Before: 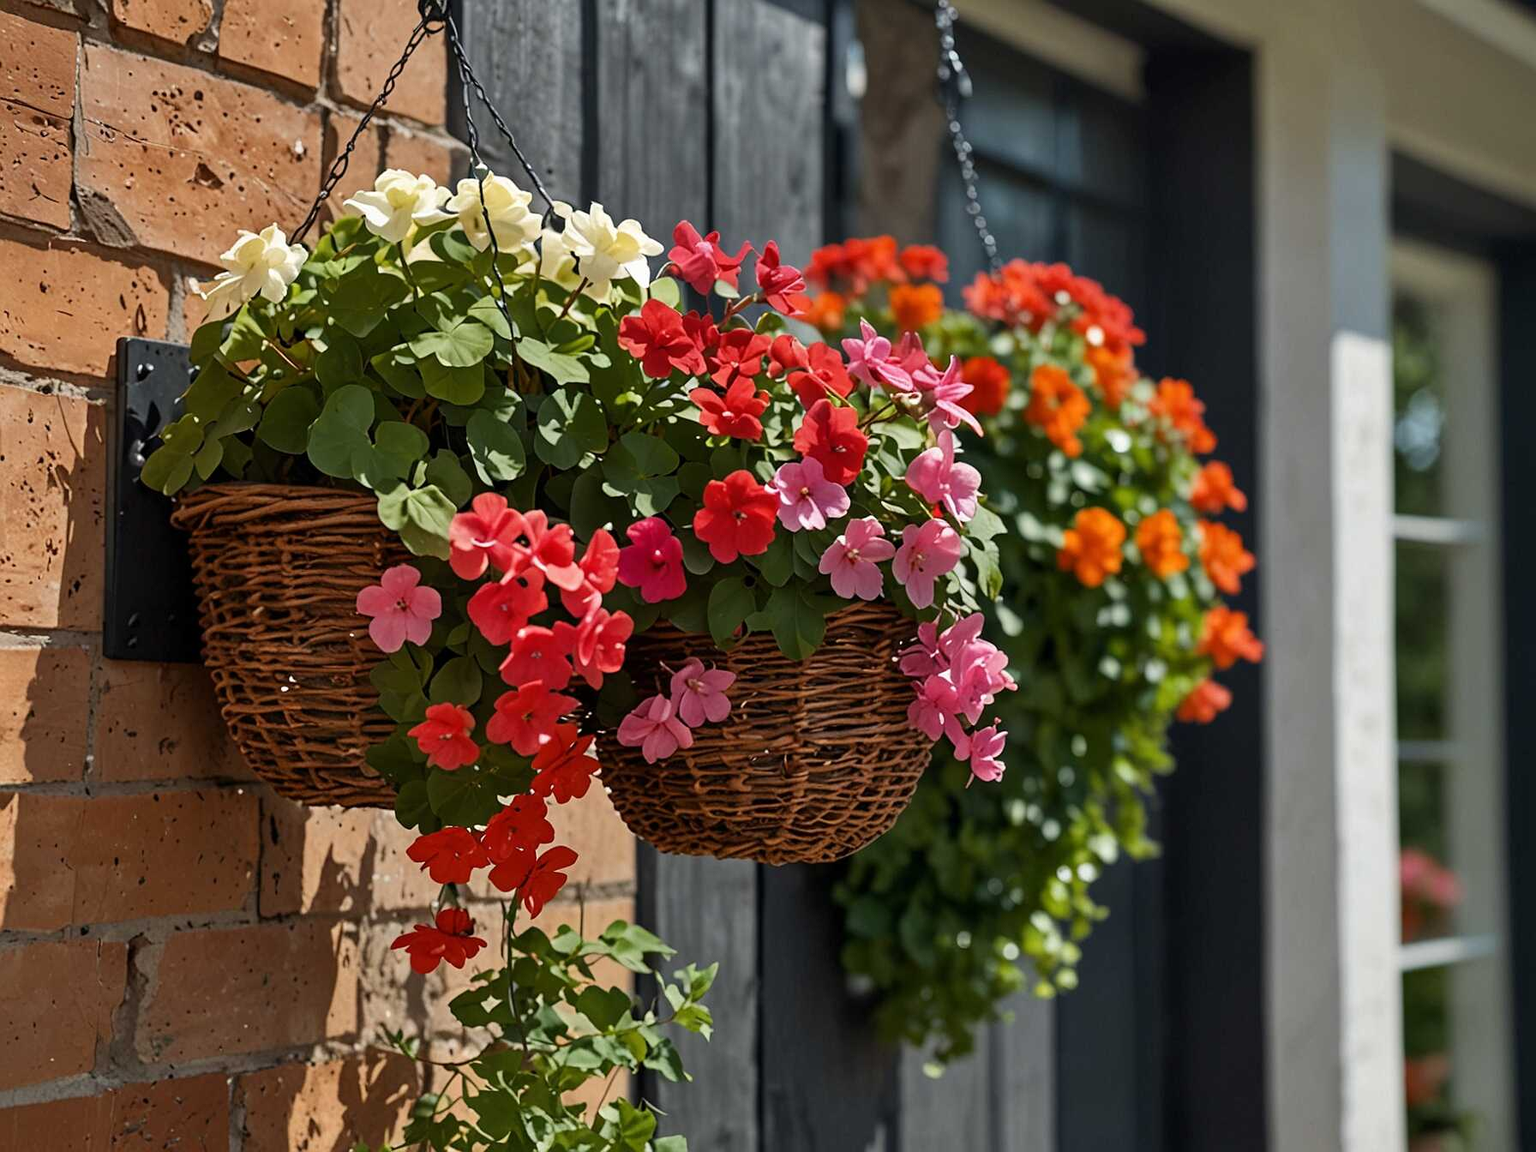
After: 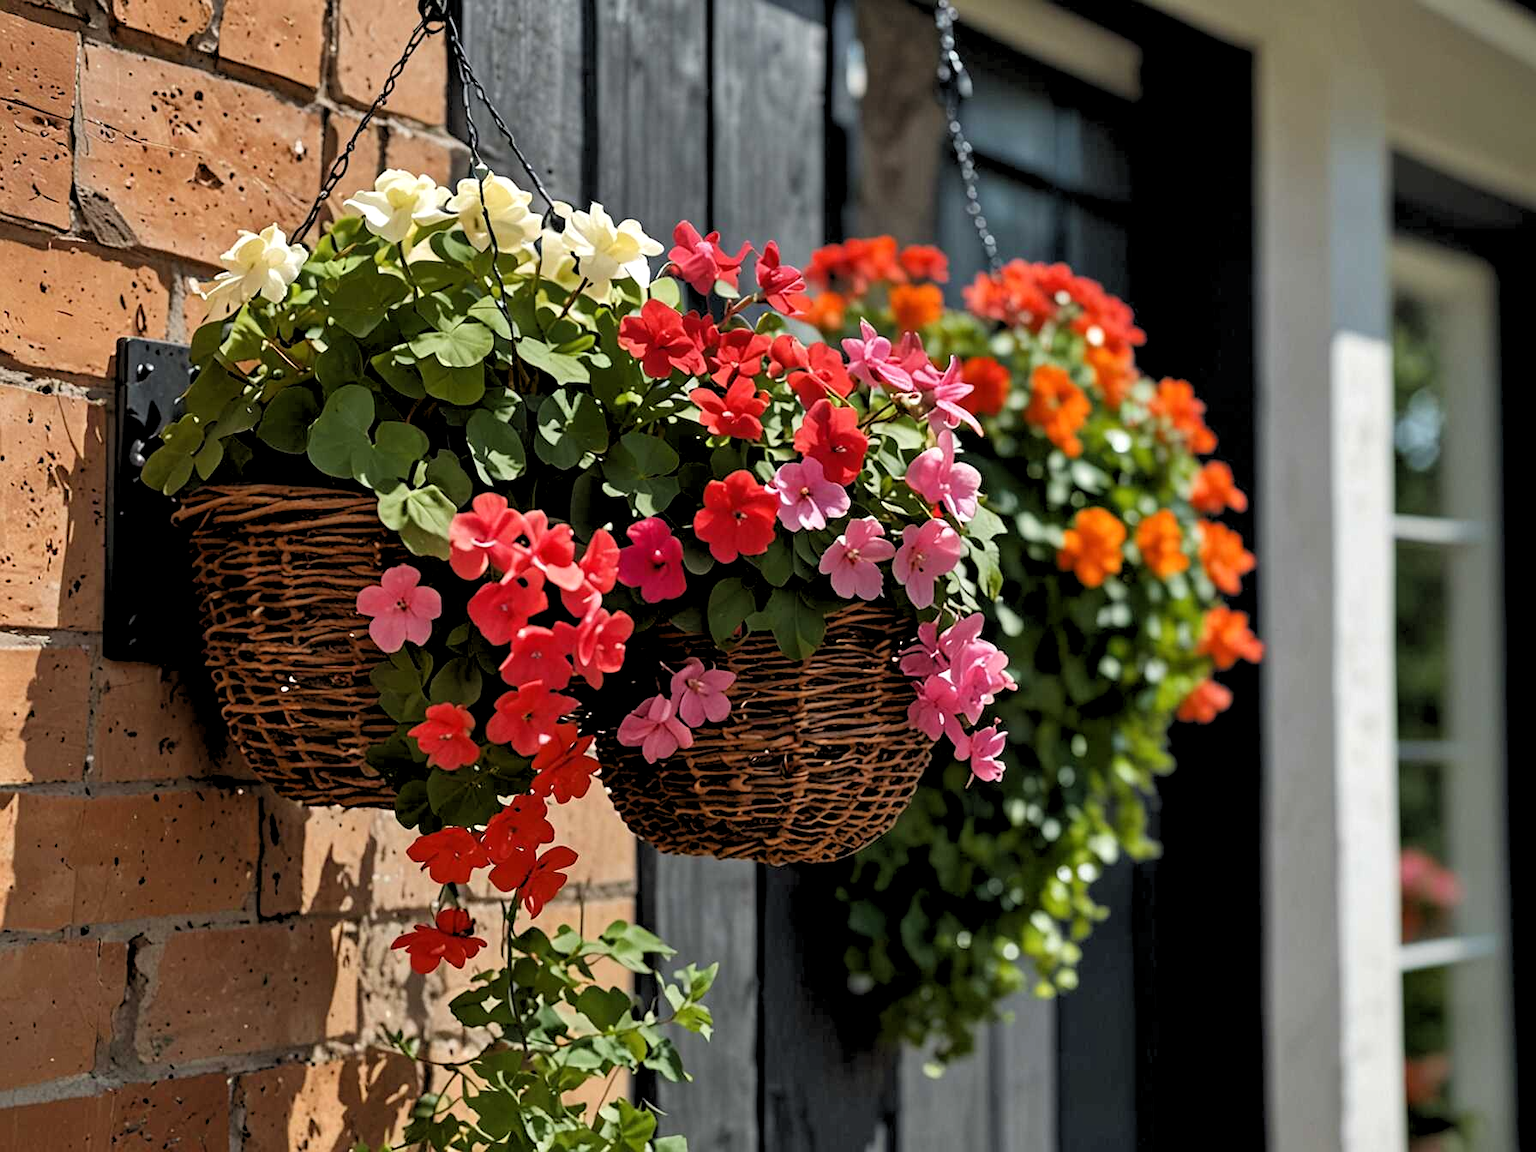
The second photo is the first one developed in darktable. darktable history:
rgb levels: levels [[0.013, 0.434, 0.89], [0, 0.5, 1], [0, 0.5, 1]]
tone equalizer: on, module defaults
